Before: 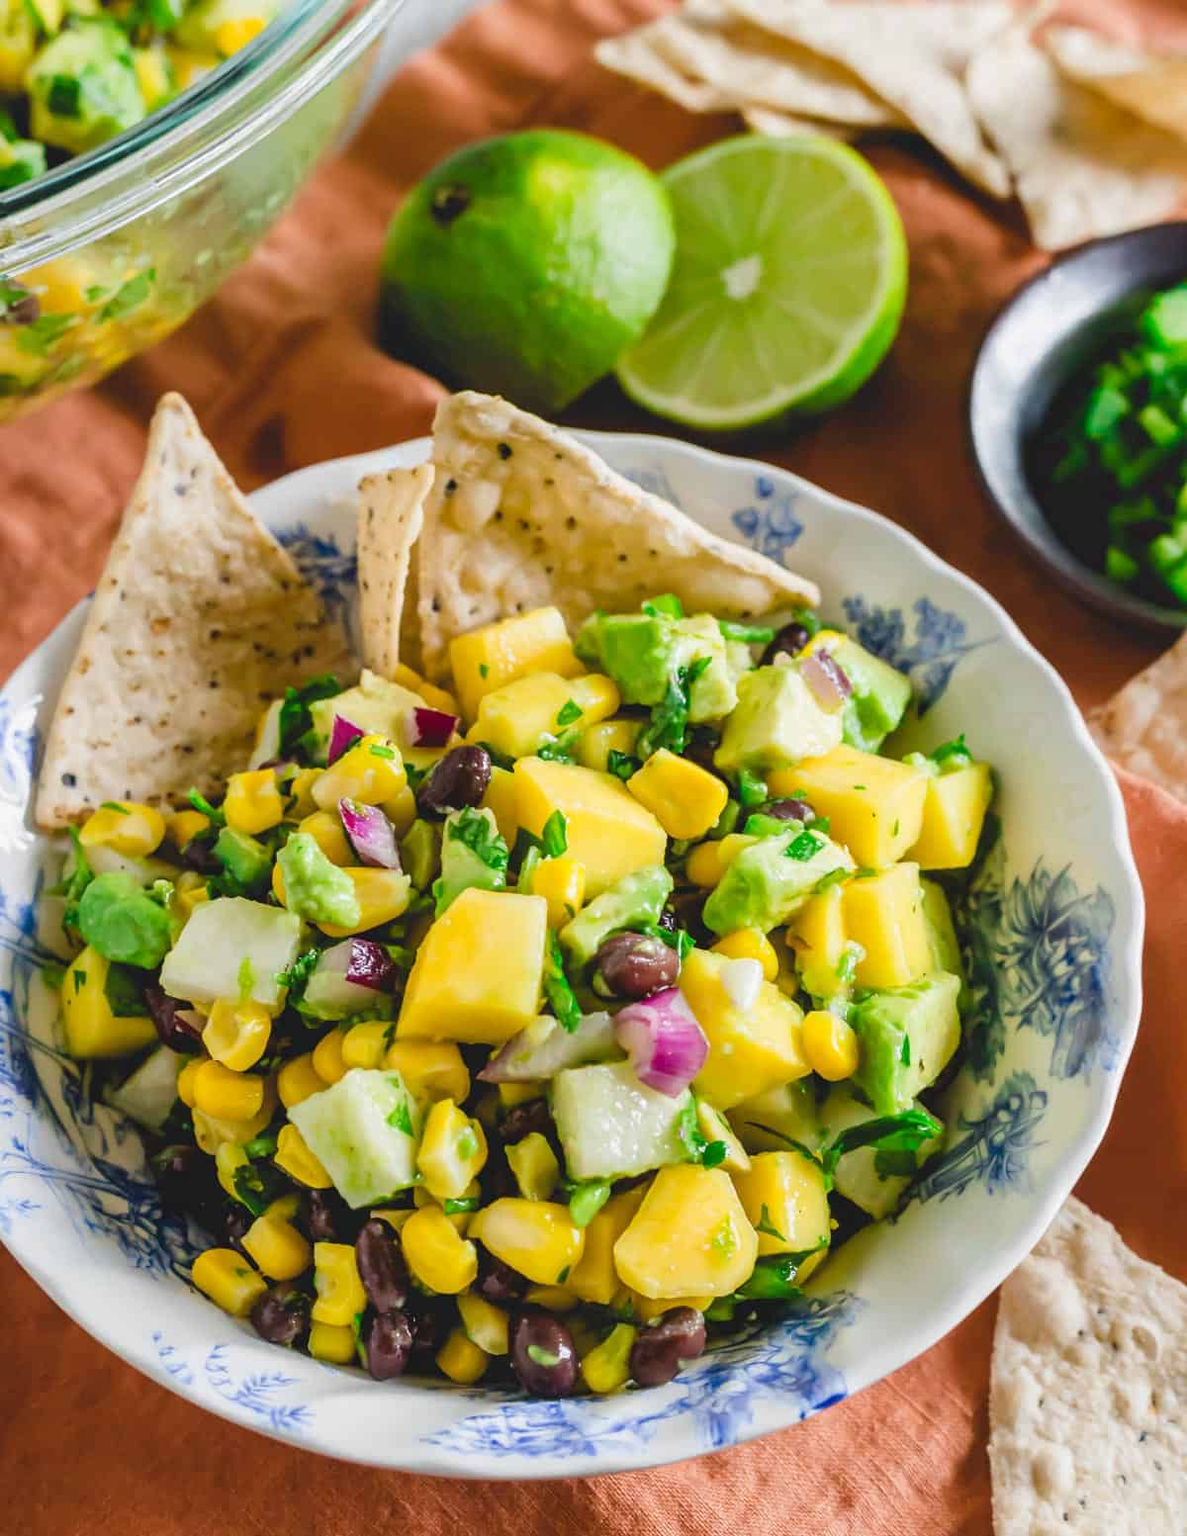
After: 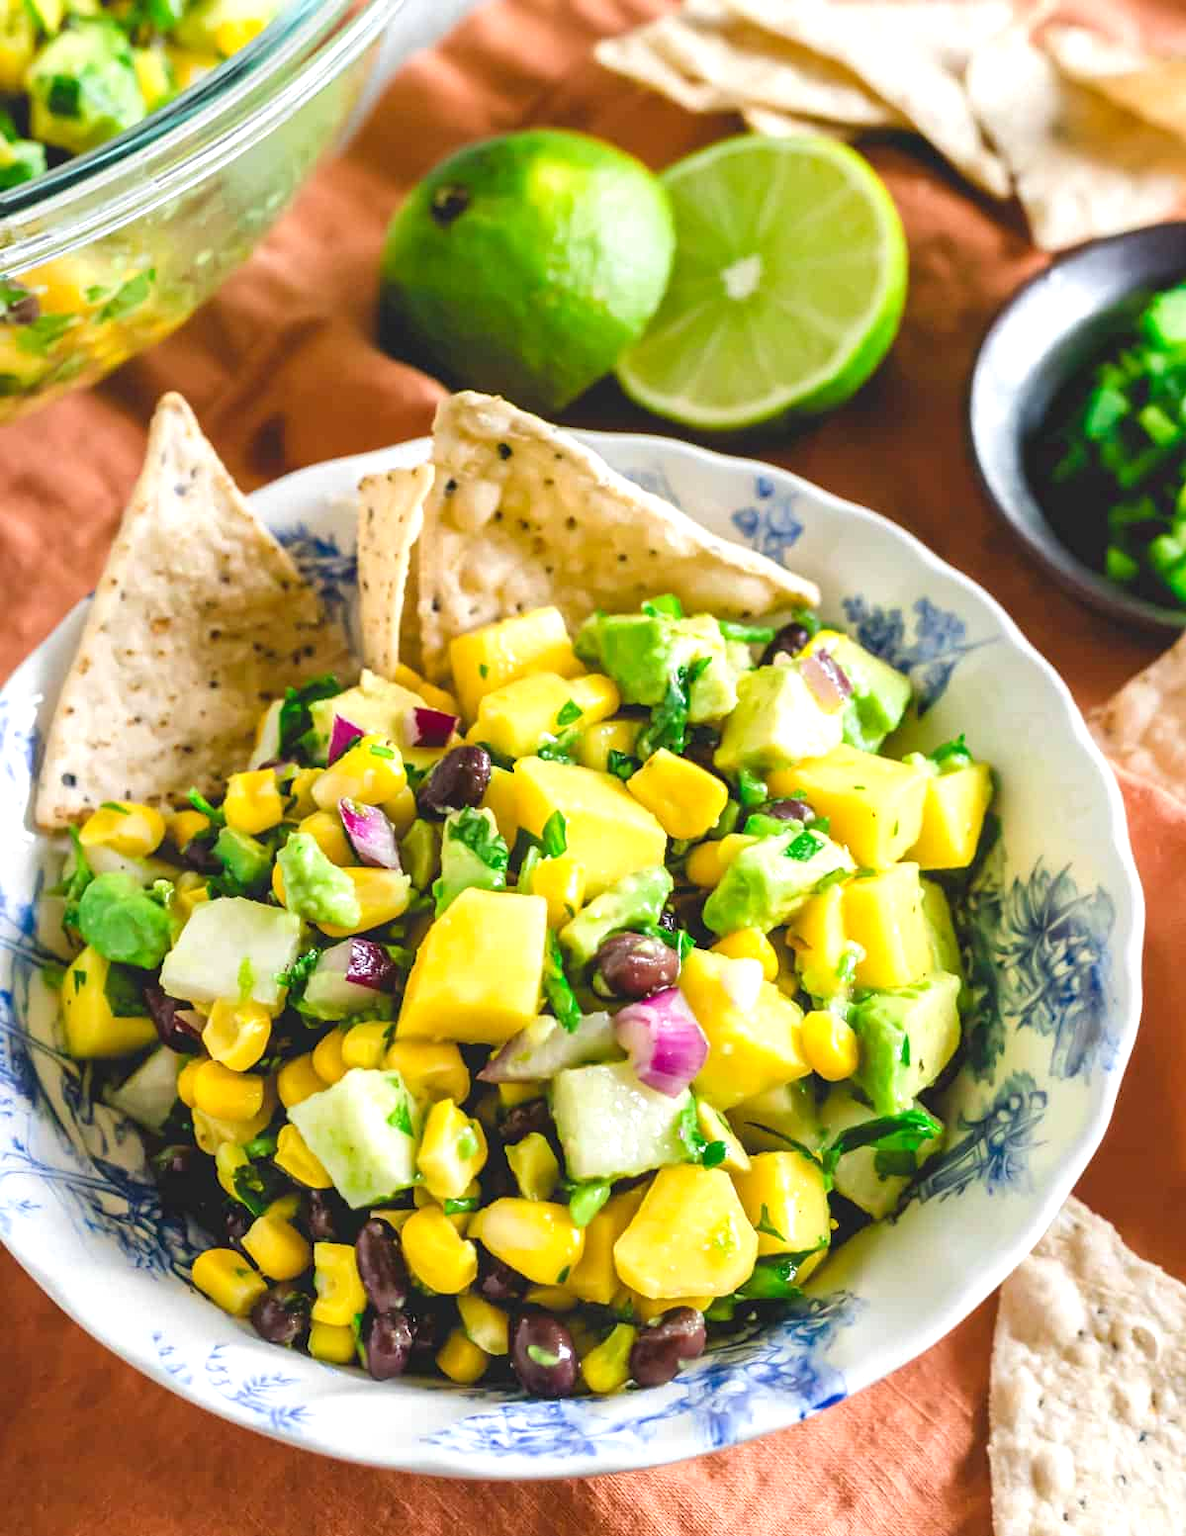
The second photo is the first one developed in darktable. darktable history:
local contrast: mode bilateral grid, contrast 15, coarseness 36, detail 105%, midtone range 0.2
exposure: black level correction 0.001, exposure 0.499 EV, compensate highlight preservation false
